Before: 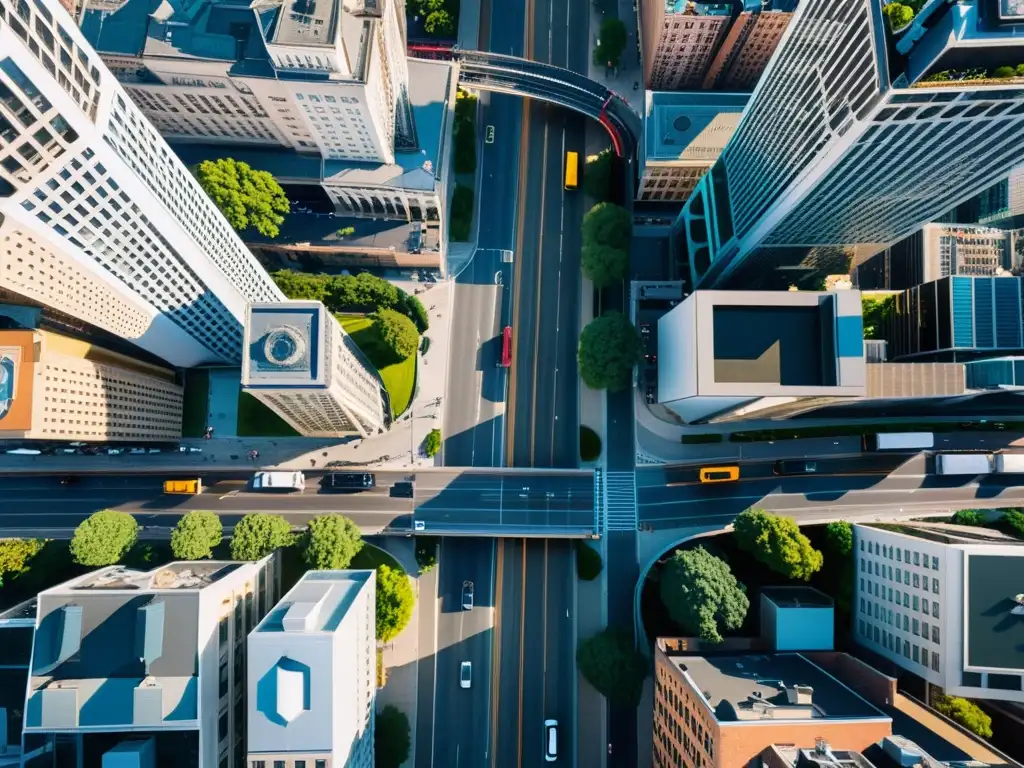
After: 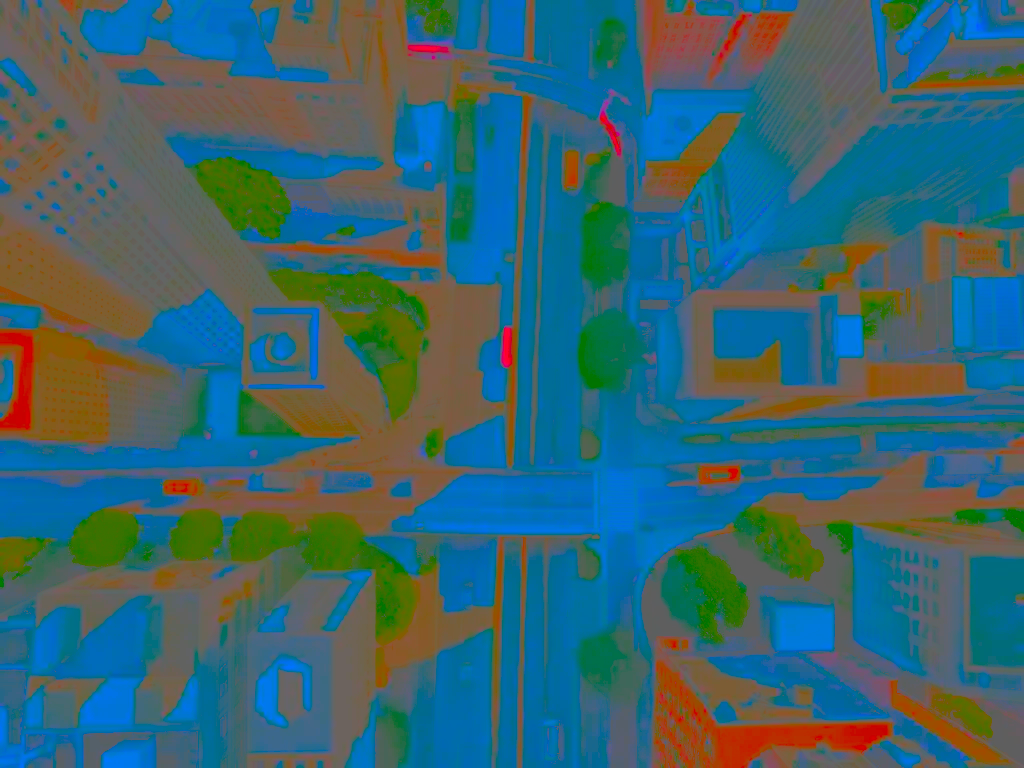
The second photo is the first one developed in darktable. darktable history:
shadows and highlights: low approximation 0.01, soften with gaussian
contrast brightness saturation: contrast -0.978, brightness -0.175, saturation 0.76
color balance rgb: shadows lift › hue 85.57°, power › luminance -3.987%, power › chroma 0.545%, power › hue 42.76°, linear chroma grading › global chroma 9.841%, perceptual saturation grading › global saturation 20%, perceptual saturation grading › highlights -49.273%, perceptual saturation grading › shadows 24.328%, perceptual brilliance grading › global brilliance 30.571%
exposure: black level correction 0.001, compensate highlight preservation false
